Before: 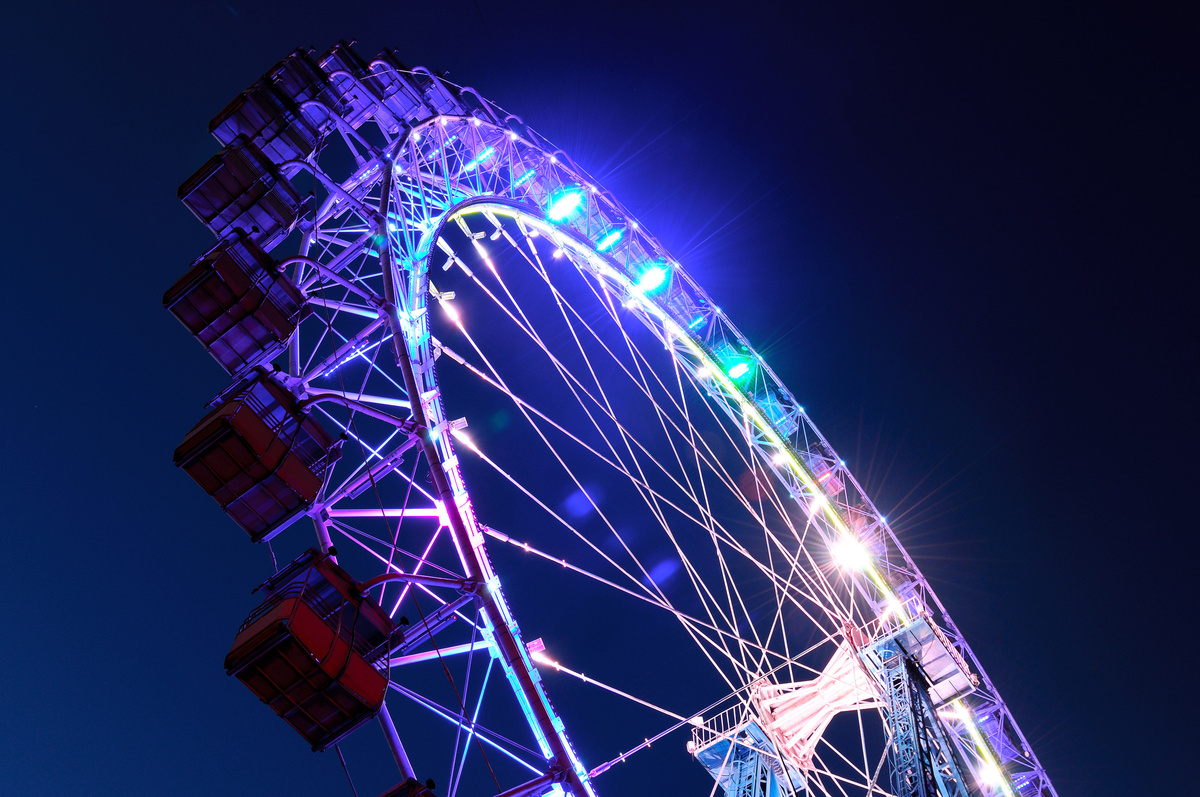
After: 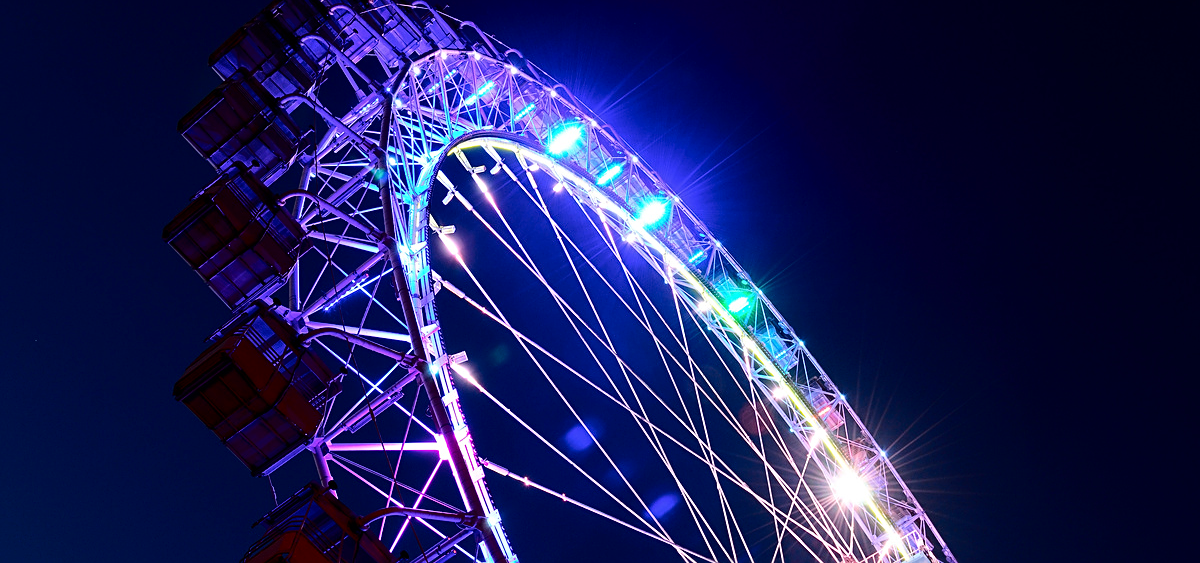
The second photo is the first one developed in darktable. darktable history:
sharpen: on, module defaults
fill light: exposure -2 EV, width 8.6
crop and rotate: top 8.293%, bottom 20.996%
